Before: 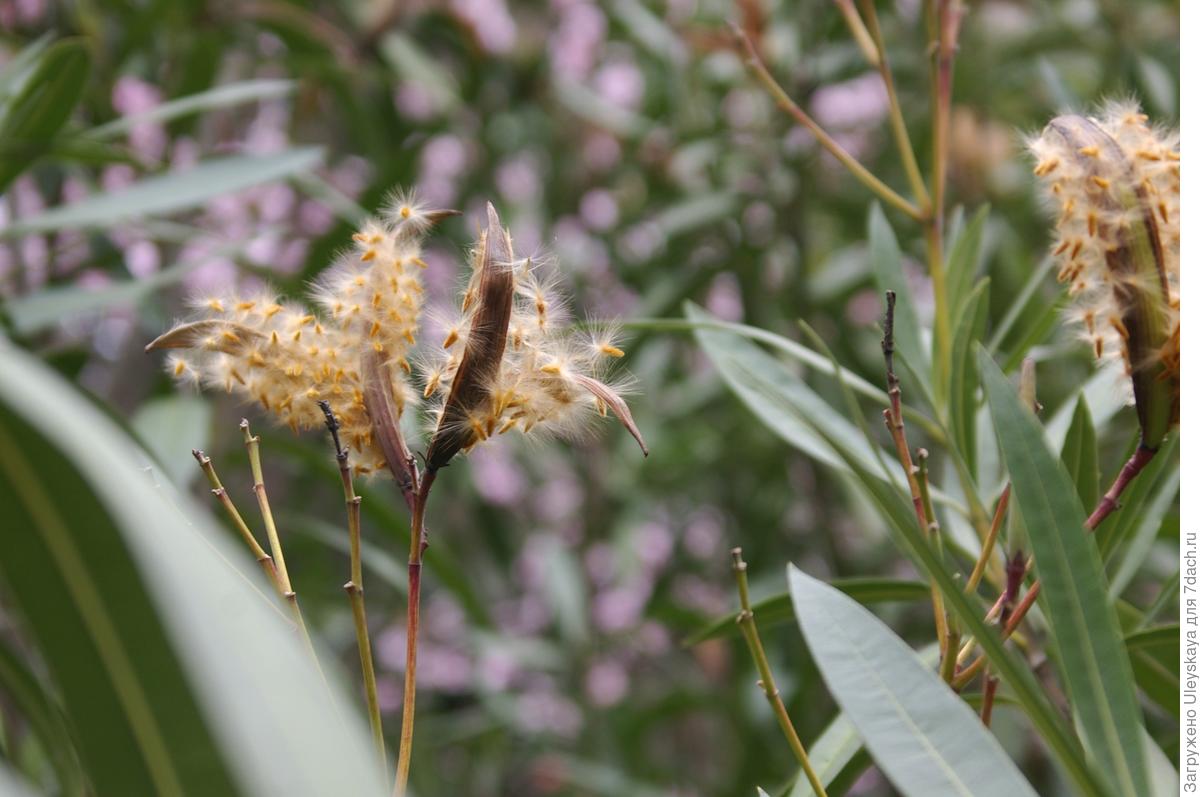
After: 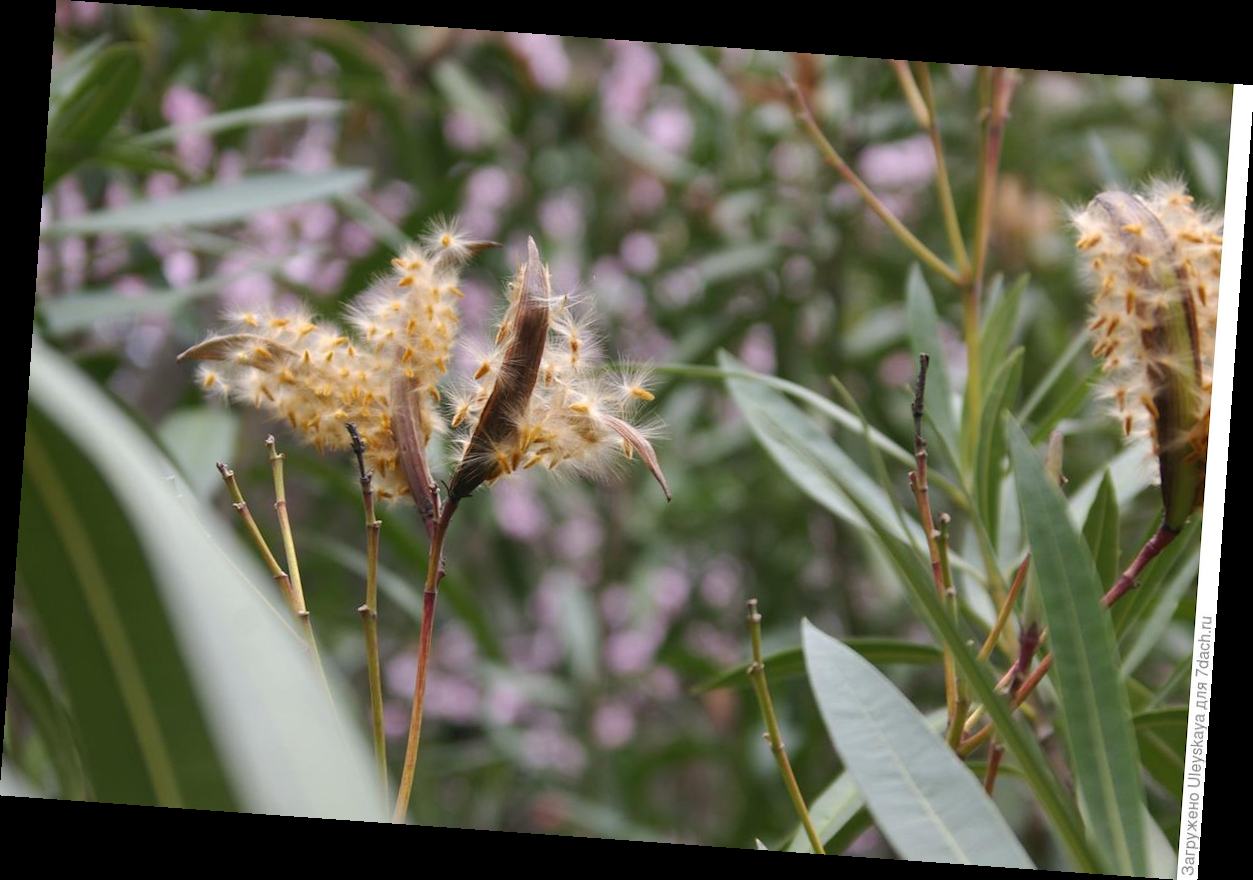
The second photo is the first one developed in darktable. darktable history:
rotate and perspective: rotation 4.1°, automatic cropping off
